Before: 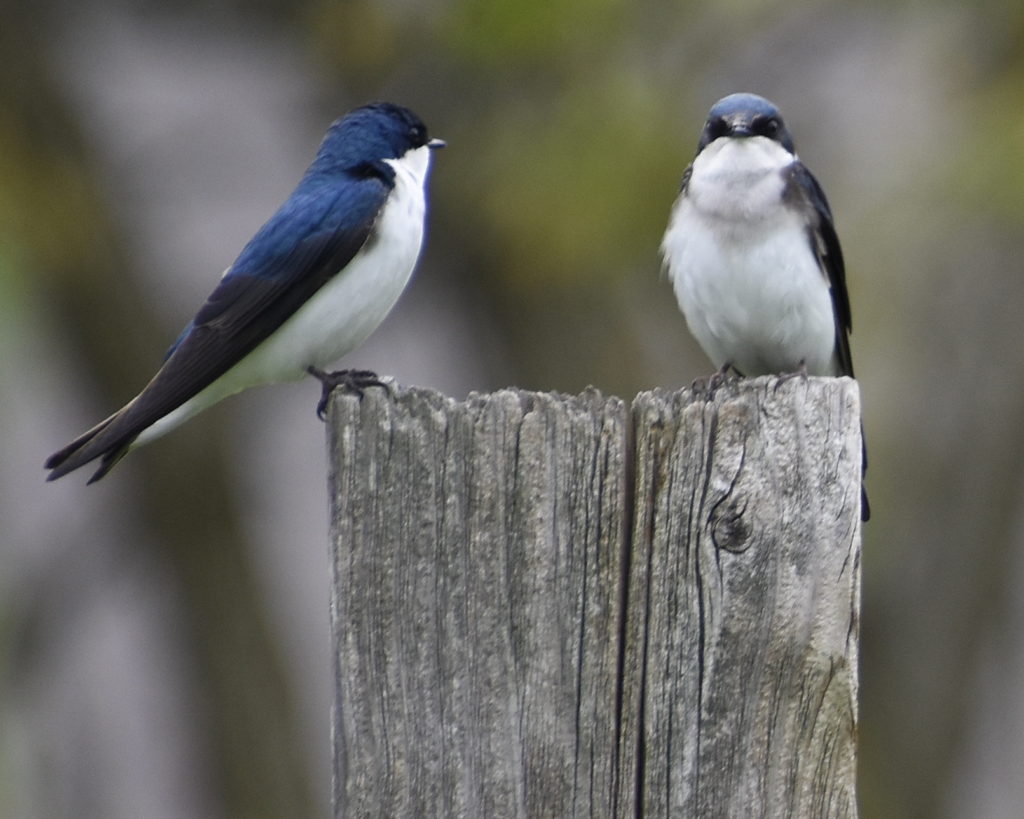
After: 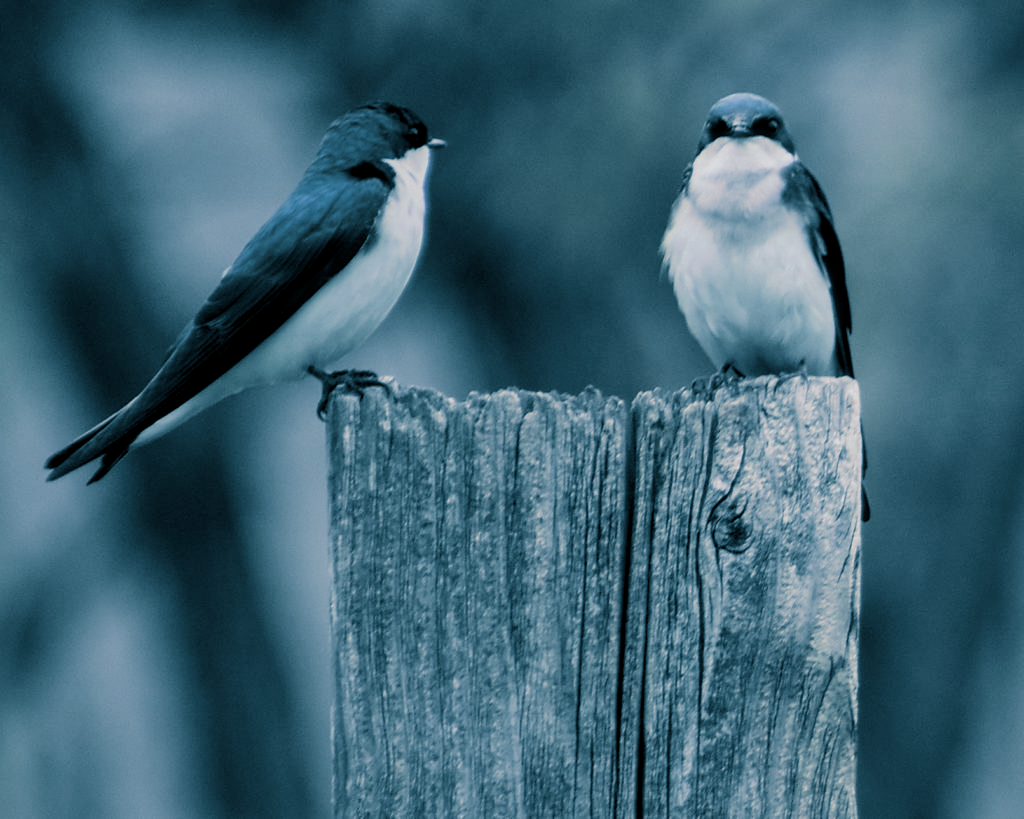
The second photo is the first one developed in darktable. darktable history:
local contrast: detail 130%
filmic rgb: black relative exposure -7.65 EV, white relative exposure 4.56 EV, hardness 3.61
split-toning: shadows › hue 212.4°, balance -70
